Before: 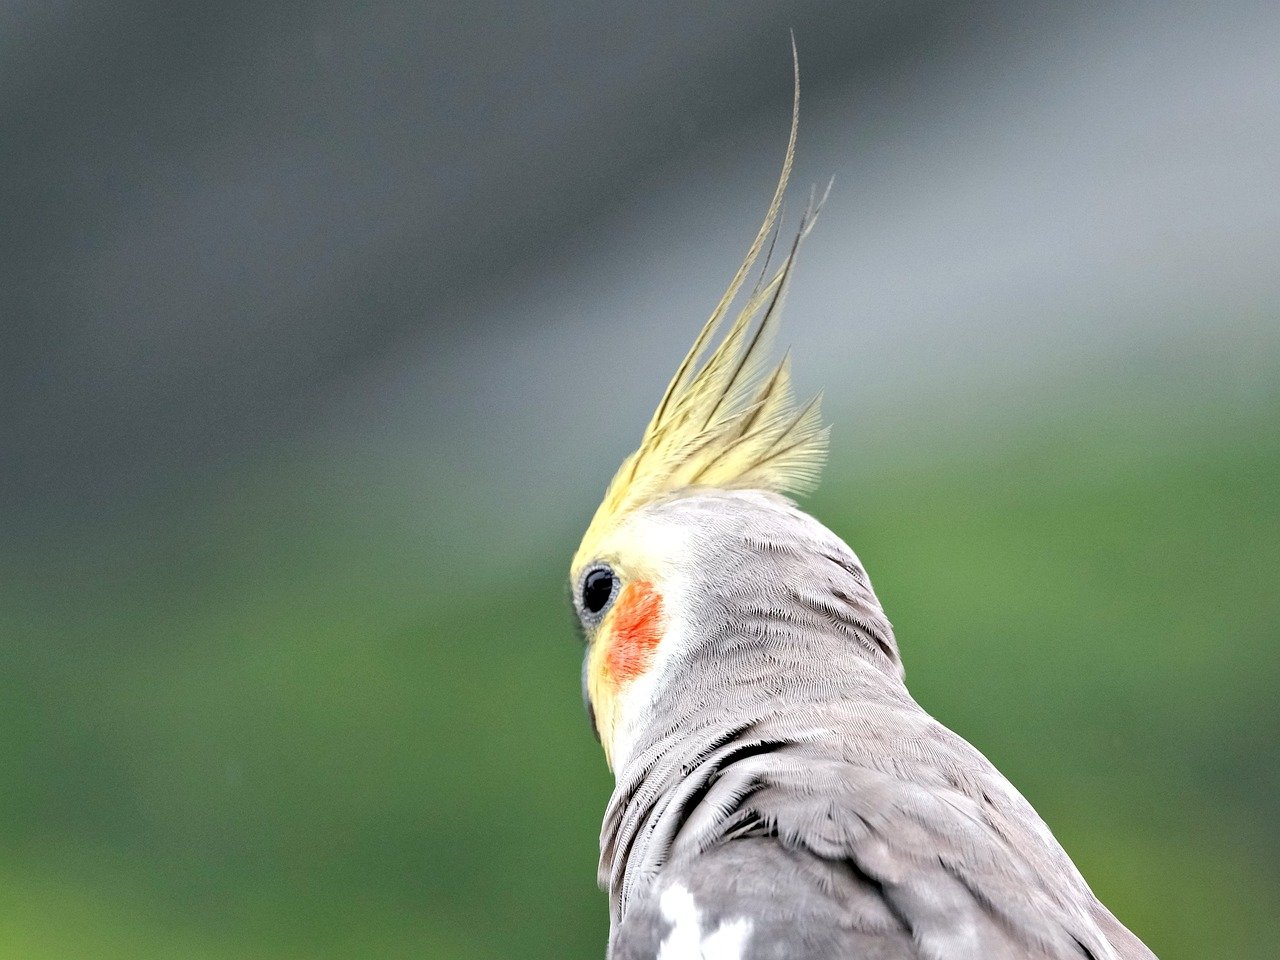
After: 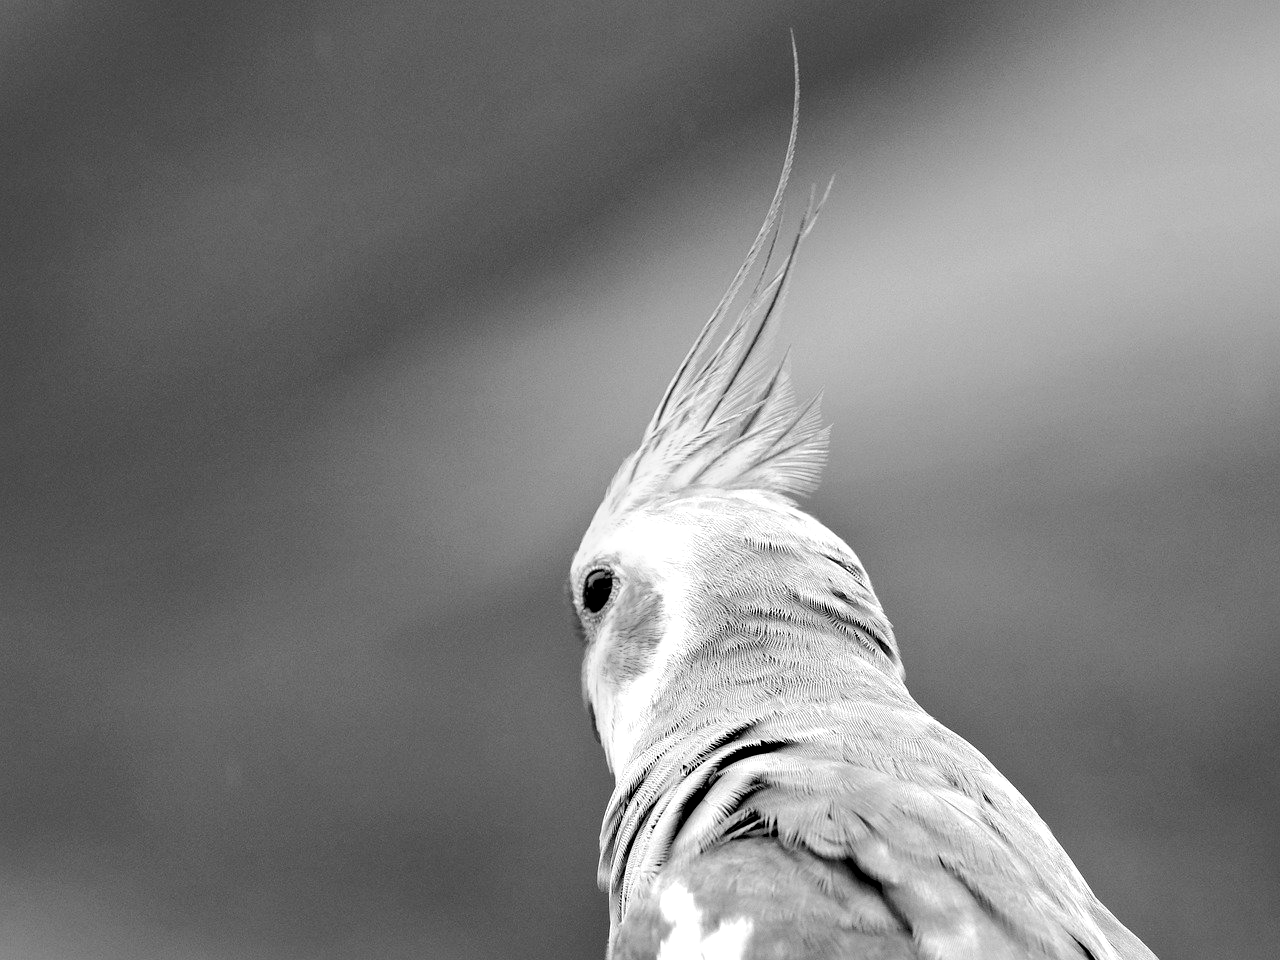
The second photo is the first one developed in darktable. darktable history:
color calibration: output gray [0.22, 0.42, 0.37, 0], gray › normalize channels true, illuminant same as pipeline (D50), adaptation XYZ, x 0.346, y 0.359, gamut compression 0
color balance rgb: global offset › luminance -0.51%, perceptual saturation grading › global saturation 27.53%, perceptual saturation grading › highlights -25%, perceptual saturation grading › shadows 25%, perceptual brilliance grading › highlights 6.62%, perceptual brilliance grading › mid-tones 17.07%, perceptual brilliance grading › shadows -5.23%
